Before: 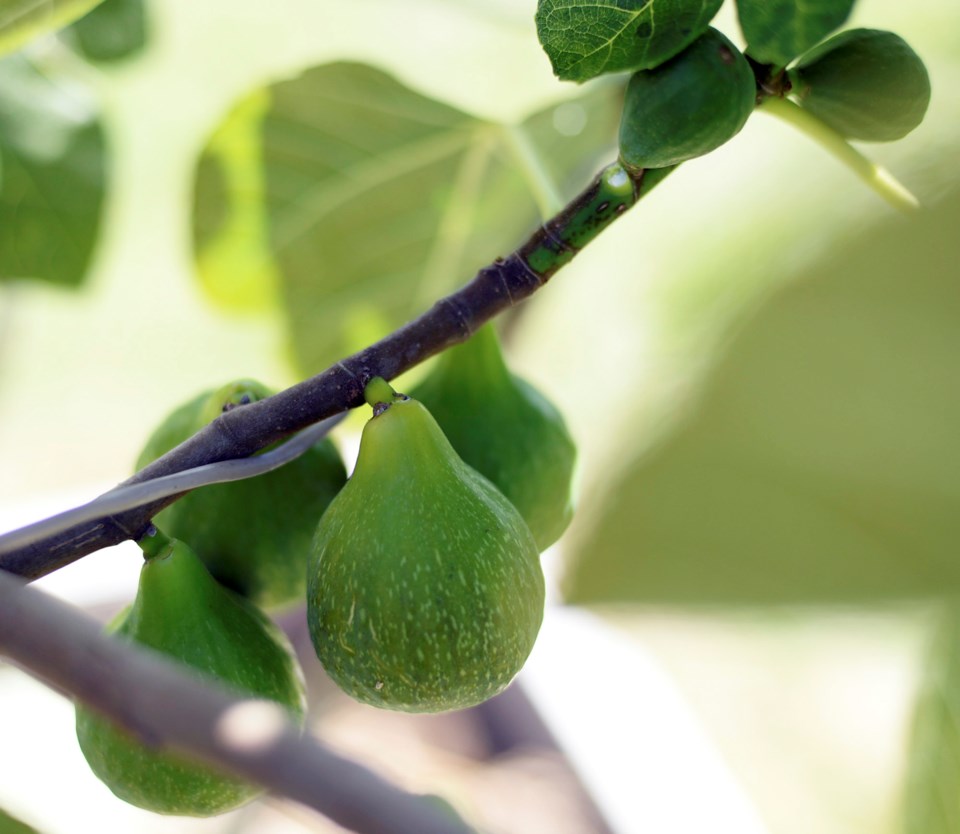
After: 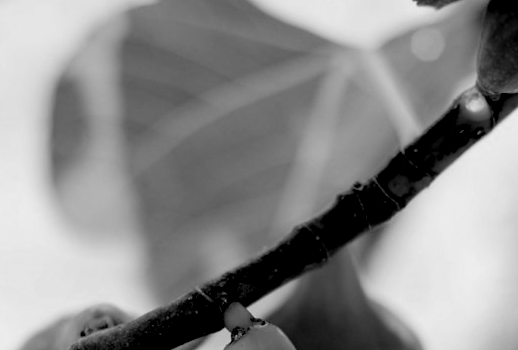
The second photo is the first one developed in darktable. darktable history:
tone equalizer: on, module defaults
crop: left 14.839%, top 9.097%, right 31.102%, bottom 48.933%
exposure: black level correction 0.047, exposure 0.013 EV, compensate highlight preservation false
color calibration: output gray [0.246, 0.254, 0.501, 0], illuminant as shot in camera, x 0.358, y 0.373, temperature 4628.91 K
